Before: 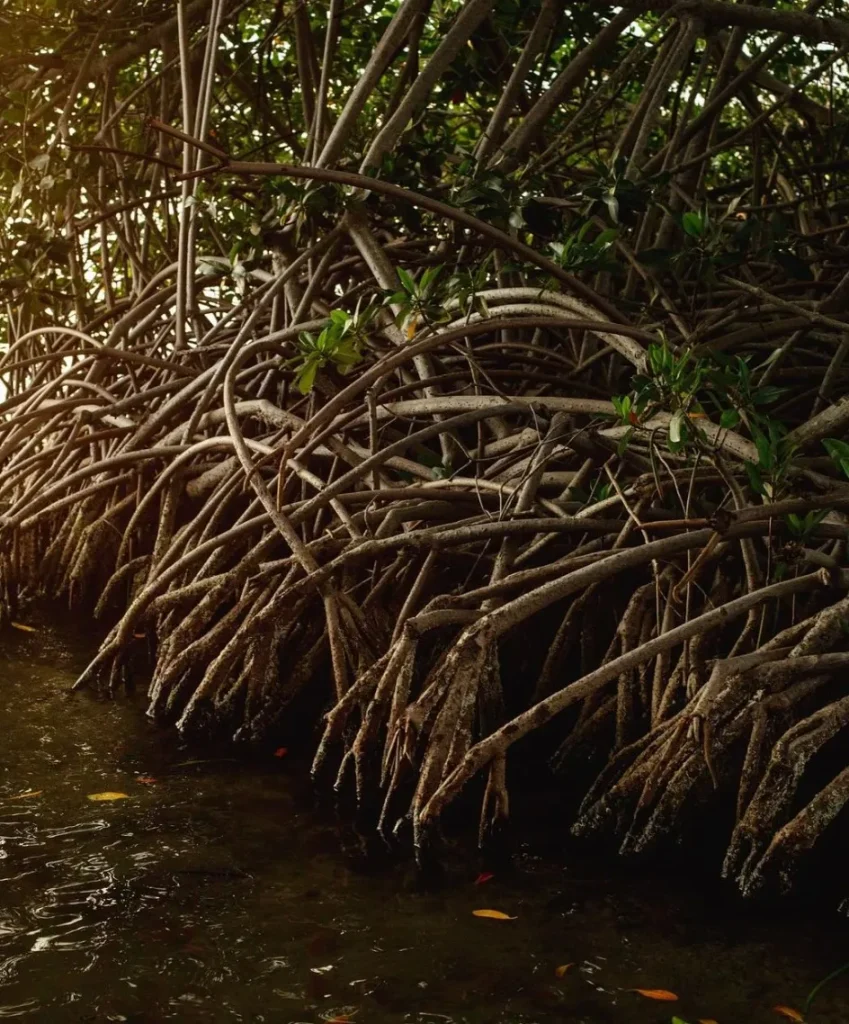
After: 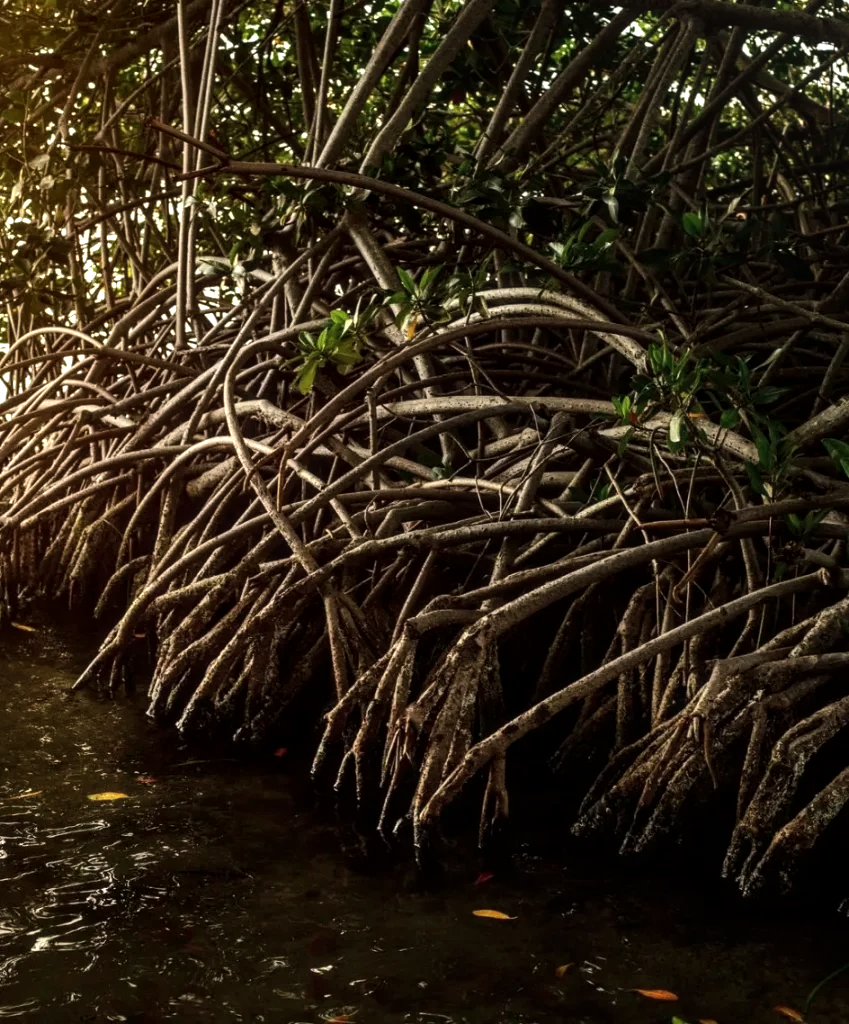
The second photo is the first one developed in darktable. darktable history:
local contrast: detail 130%
tone equalizer: -8 EV -0.75 EV, -7 EV -0.7 EV, -6 EV -0.6 EV, -5 EV -0.4 EV, -3 EV 0.4 EV, -2 EV 0.6 EV, -1 EV 0.7 EV, +0 EV 0.75 EV, edges refinement/feathering 500, mask exposure compensation -1.57 EV, preserve details no
